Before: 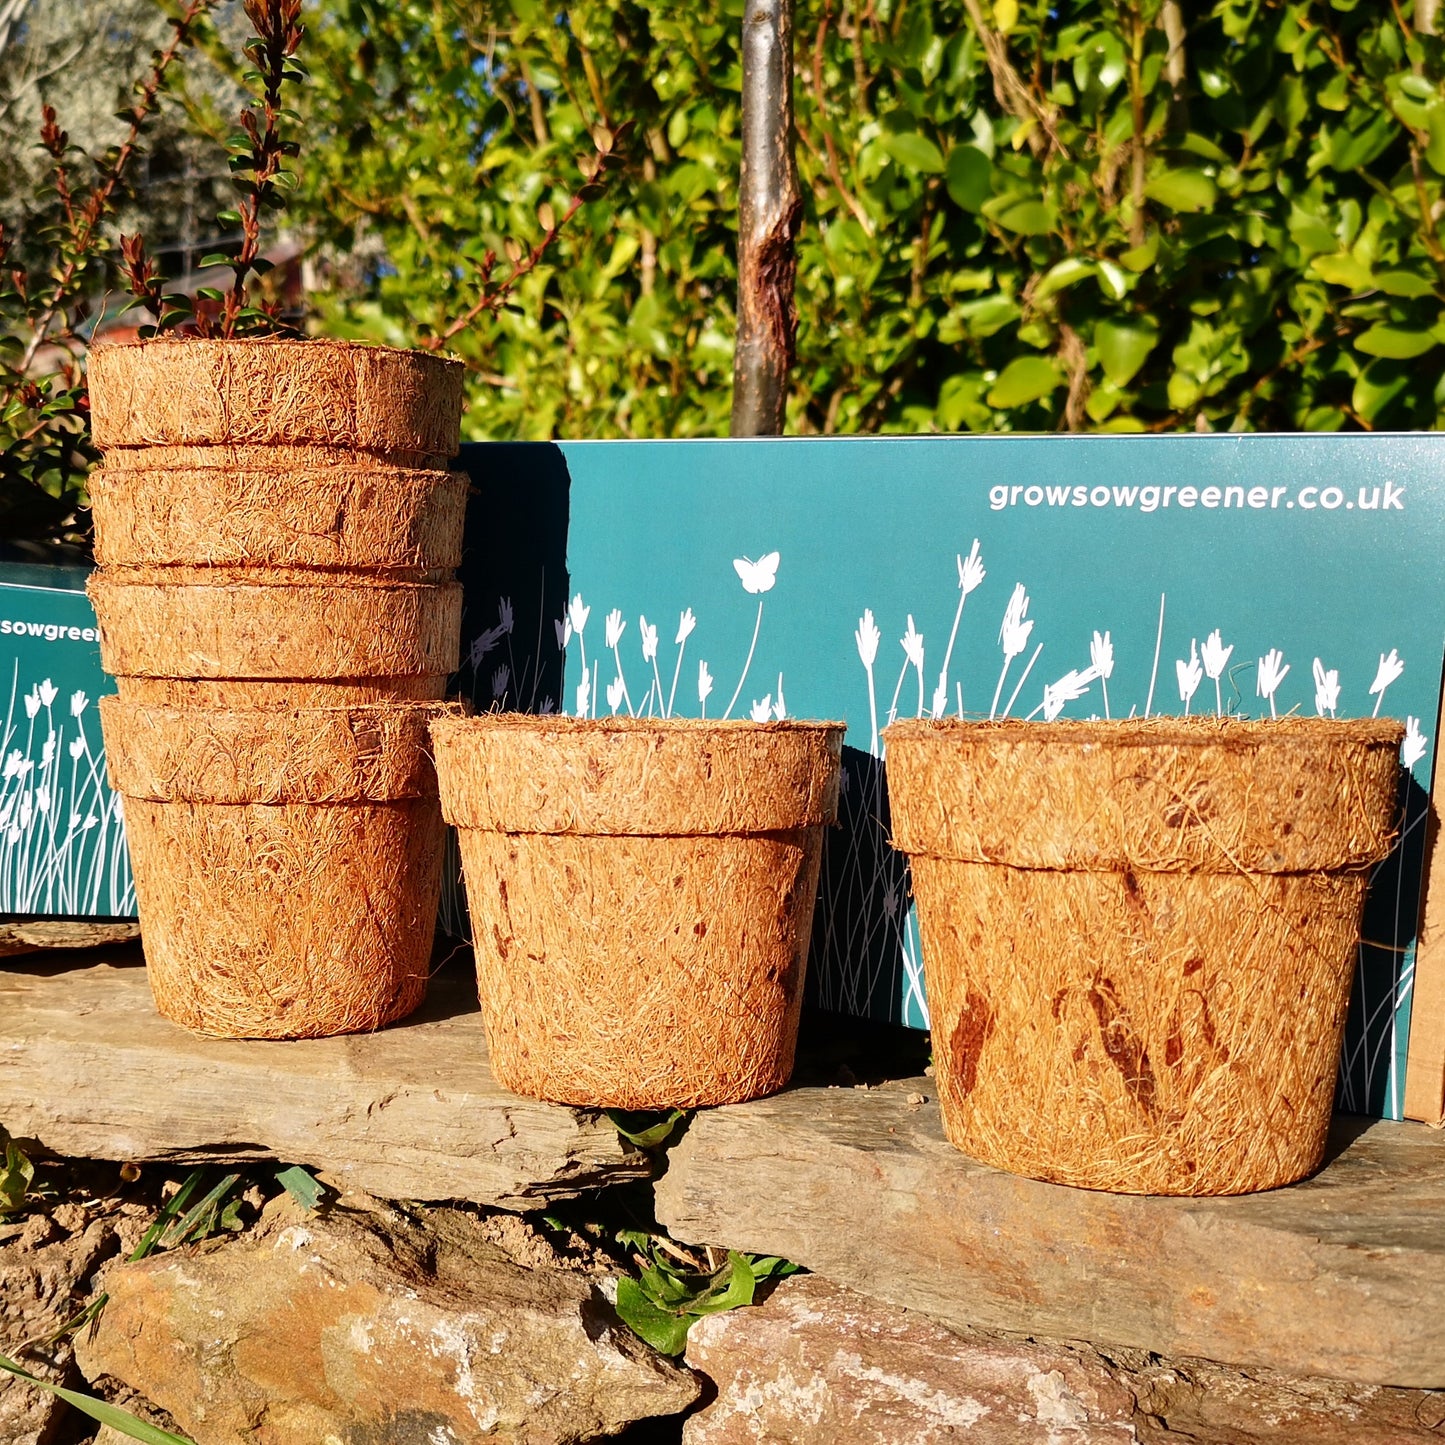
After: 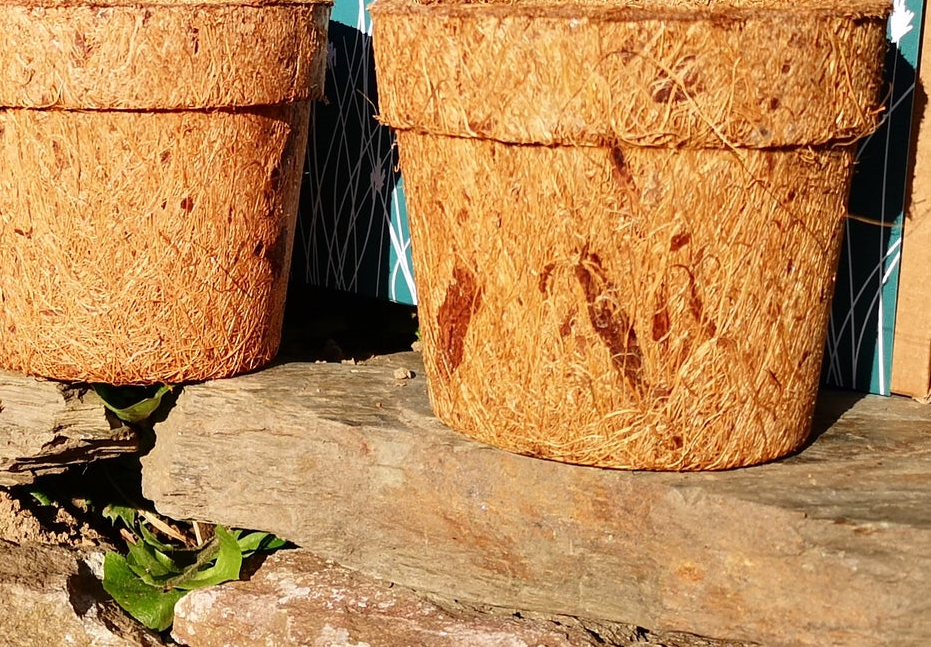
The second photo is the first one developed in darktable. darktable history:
crop and rotate: left 35.509%, top 50.238%, bottom 4.934%
white balance: emerald 1
